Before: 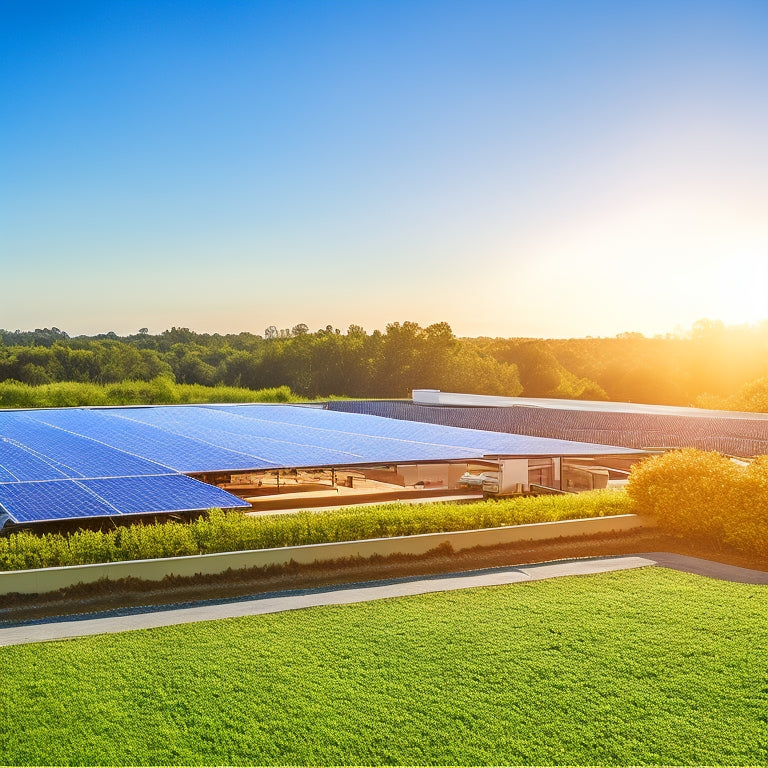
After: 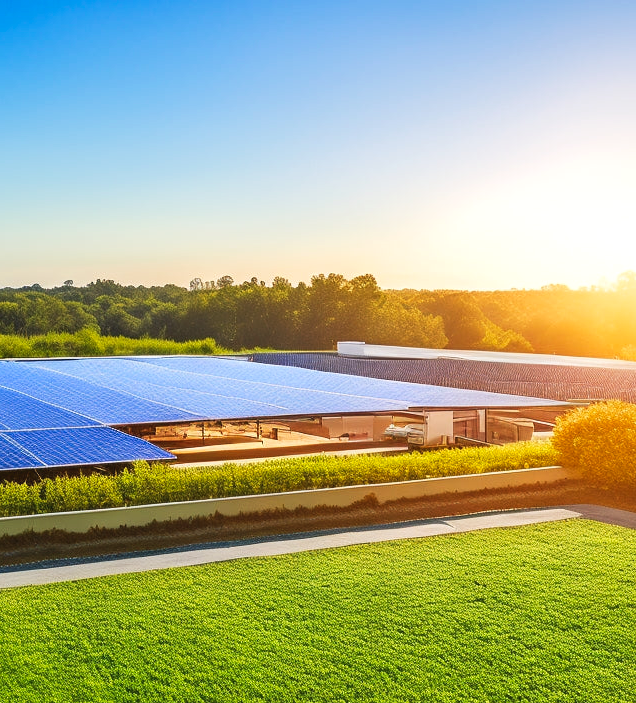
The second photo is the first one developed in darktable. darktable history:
crop: left 9.807%, top 6.259%, right 7.334%, bottom 2.177%
tone curve: curves: ch0 [(0, 0) (0.003, 0.038) (0.011, 0.035) (0.025, 0.03) (0.044, 0.044) (0.069, 0.062) (0.1, 0.087) (0.136, 0.114) (0.177, 0.15) (0.224, 0.193) (0.277, 0.242) (0.335, 0.299) (0.399, 0.361) (0.468, 0.437) (0.543, 0.521) (0.623, 0.614) (0.709, 0.717) (0.801, 0.817) (0.898, 0.913) (1, 1)], preserve colors none
exposure: exposure 0.081 EV, compensate highlight preservation false
